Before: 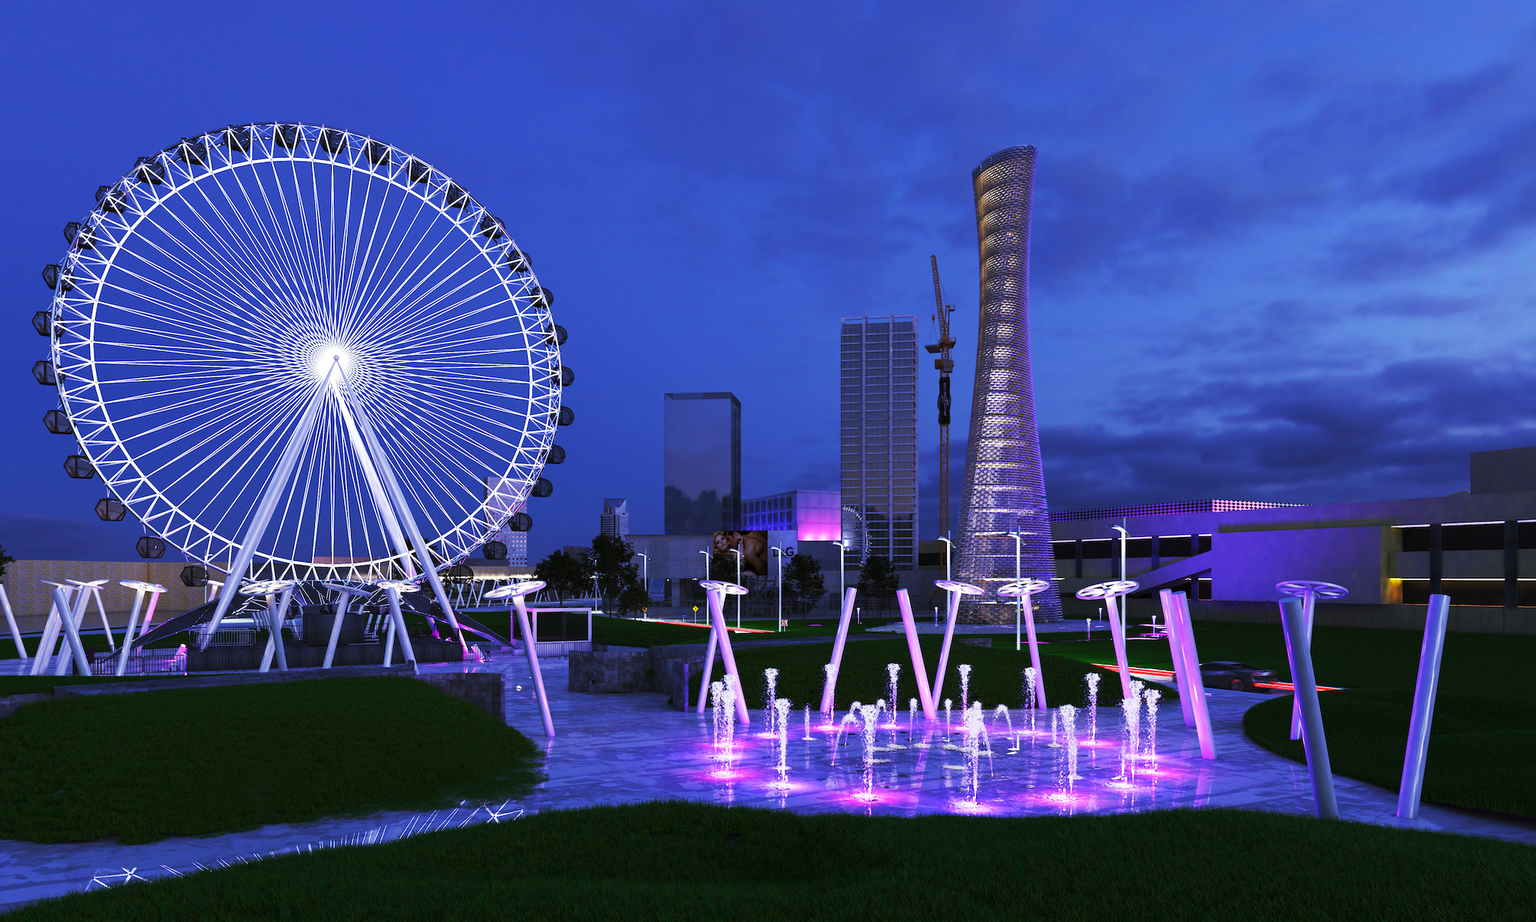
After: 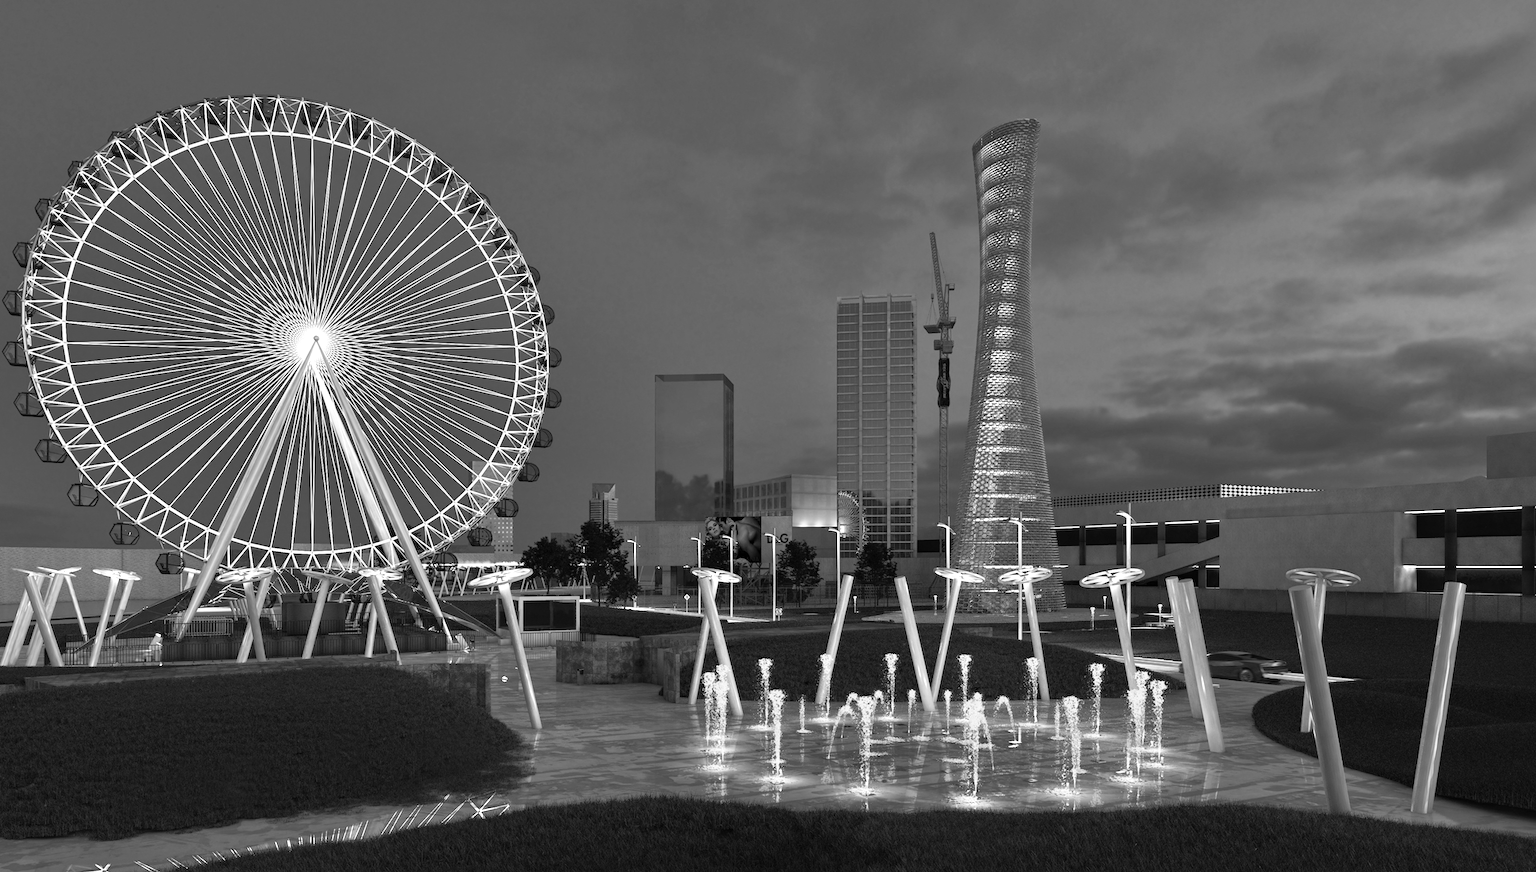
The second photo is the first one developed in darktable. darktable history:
tone equalizer: -7 EV 0.15 EV, -6 EV 0.6 EV, -5 EV 1.15 EV, -4 EV 1.33 EV, -3 EV 1.15 EV, -2 EV 0.6 EV, -1 EV 0.15 EV, mask exposure compensation -0.5 EV
crop: left 1.964%, top 3.251%, right 1.122%, bottom 4.933%
monochrome: on, module defaults
white balance: red 1.045, blue 0.932
